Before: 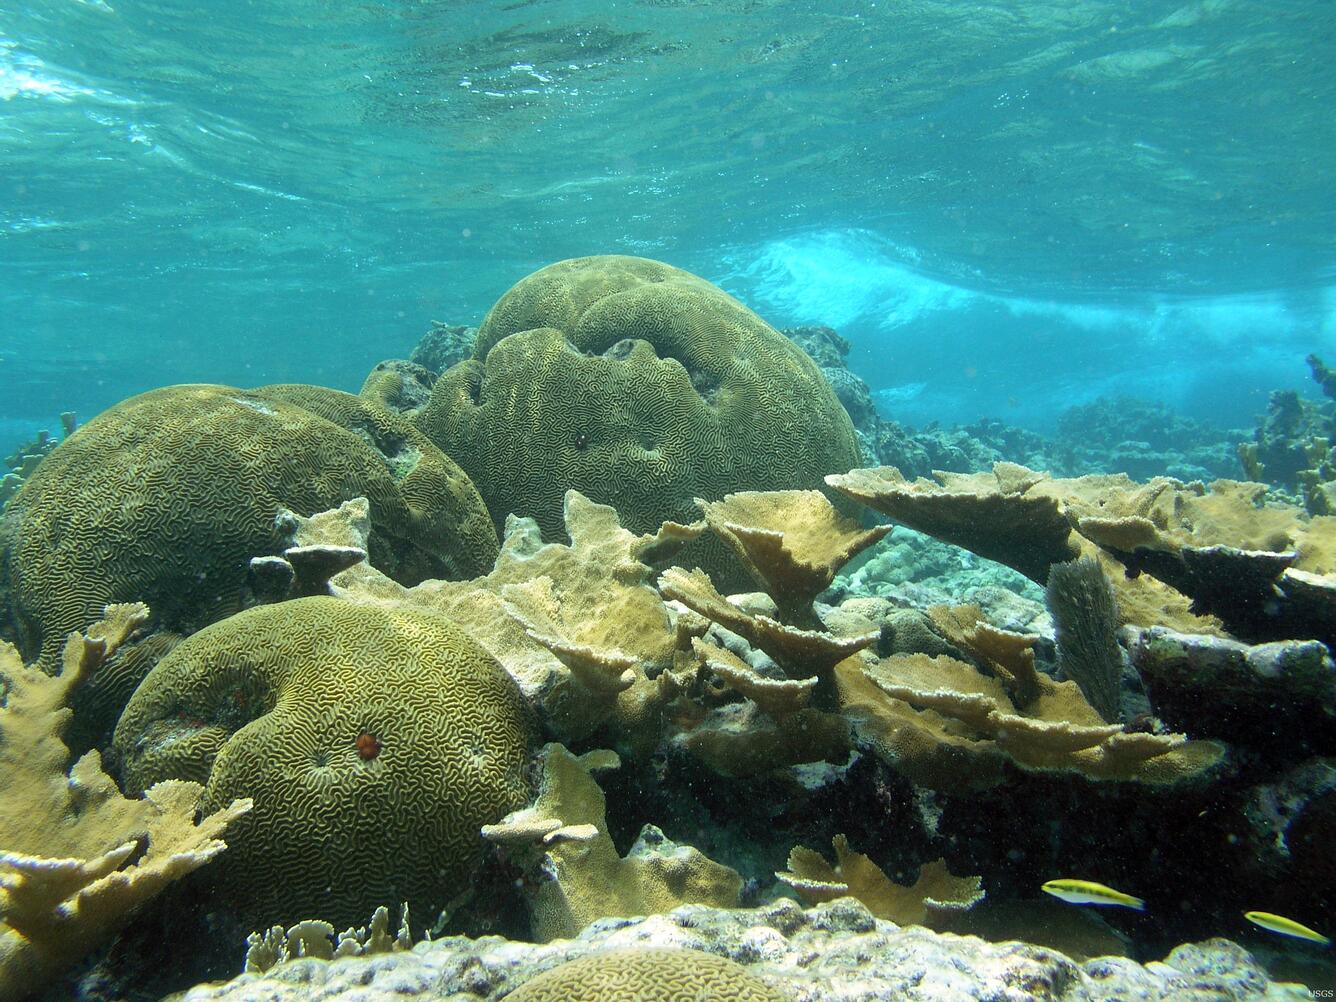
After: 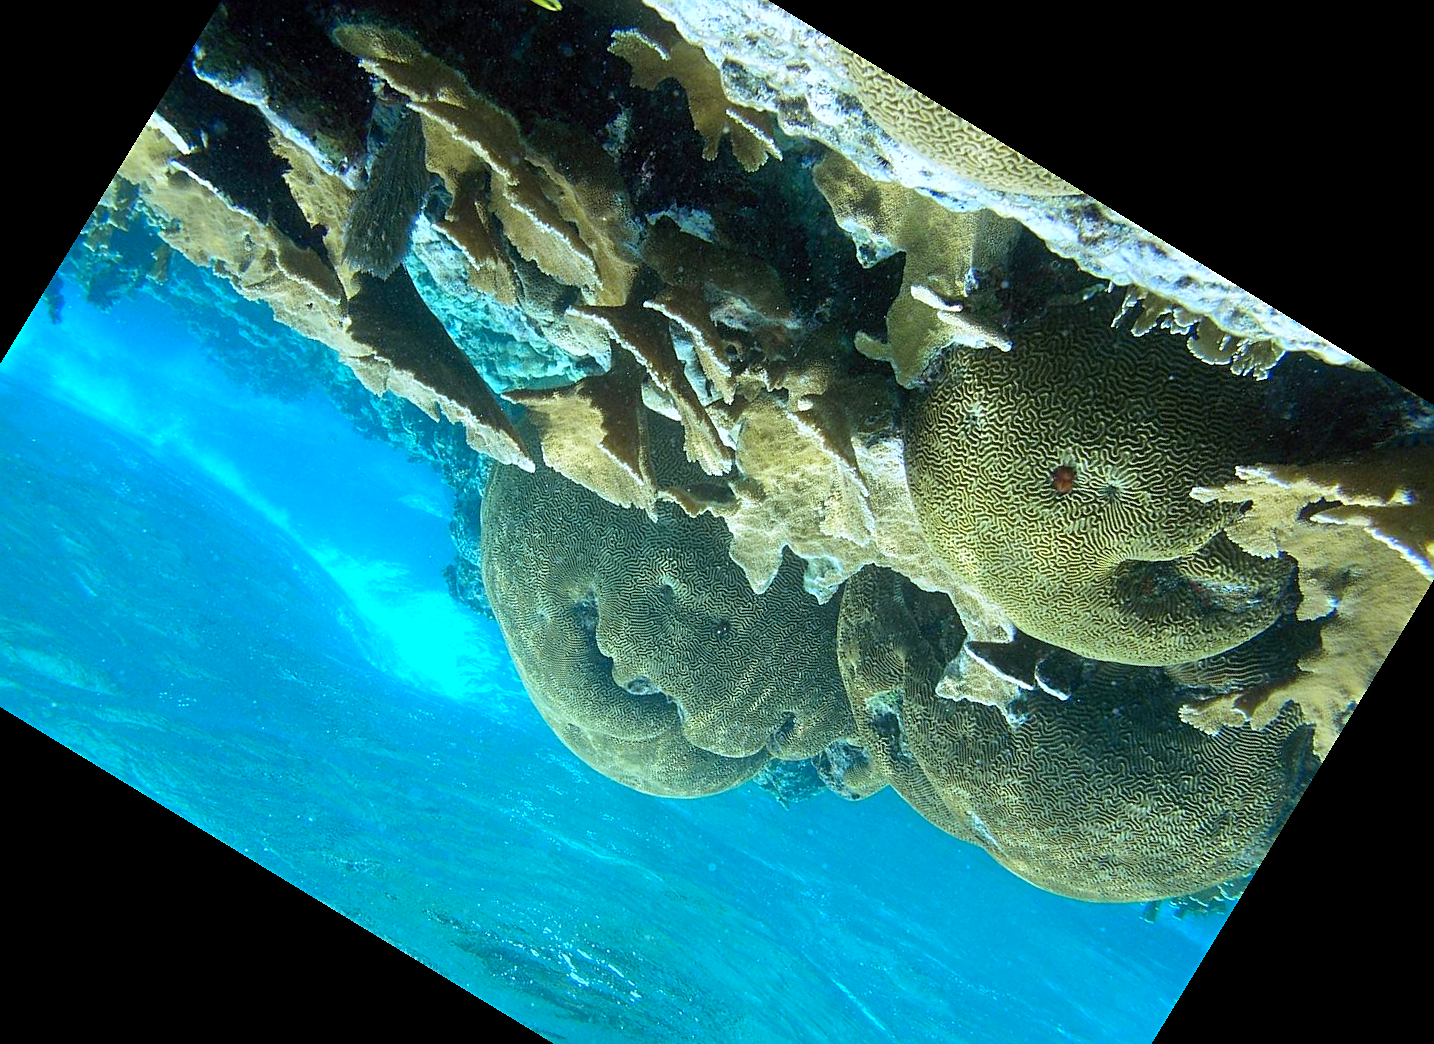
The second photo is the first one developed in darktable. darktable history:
crop and rotate: angle 148.68°, left 9.111%, top 15.603%, right 4.588%, bottom 17.041%
color zones: curves: ch1 [(0.25, 0.5) (0.747, 0.71)]
sharpen: on, module defaults
white balance: red 0.948, green 1.02, blue 1.176
